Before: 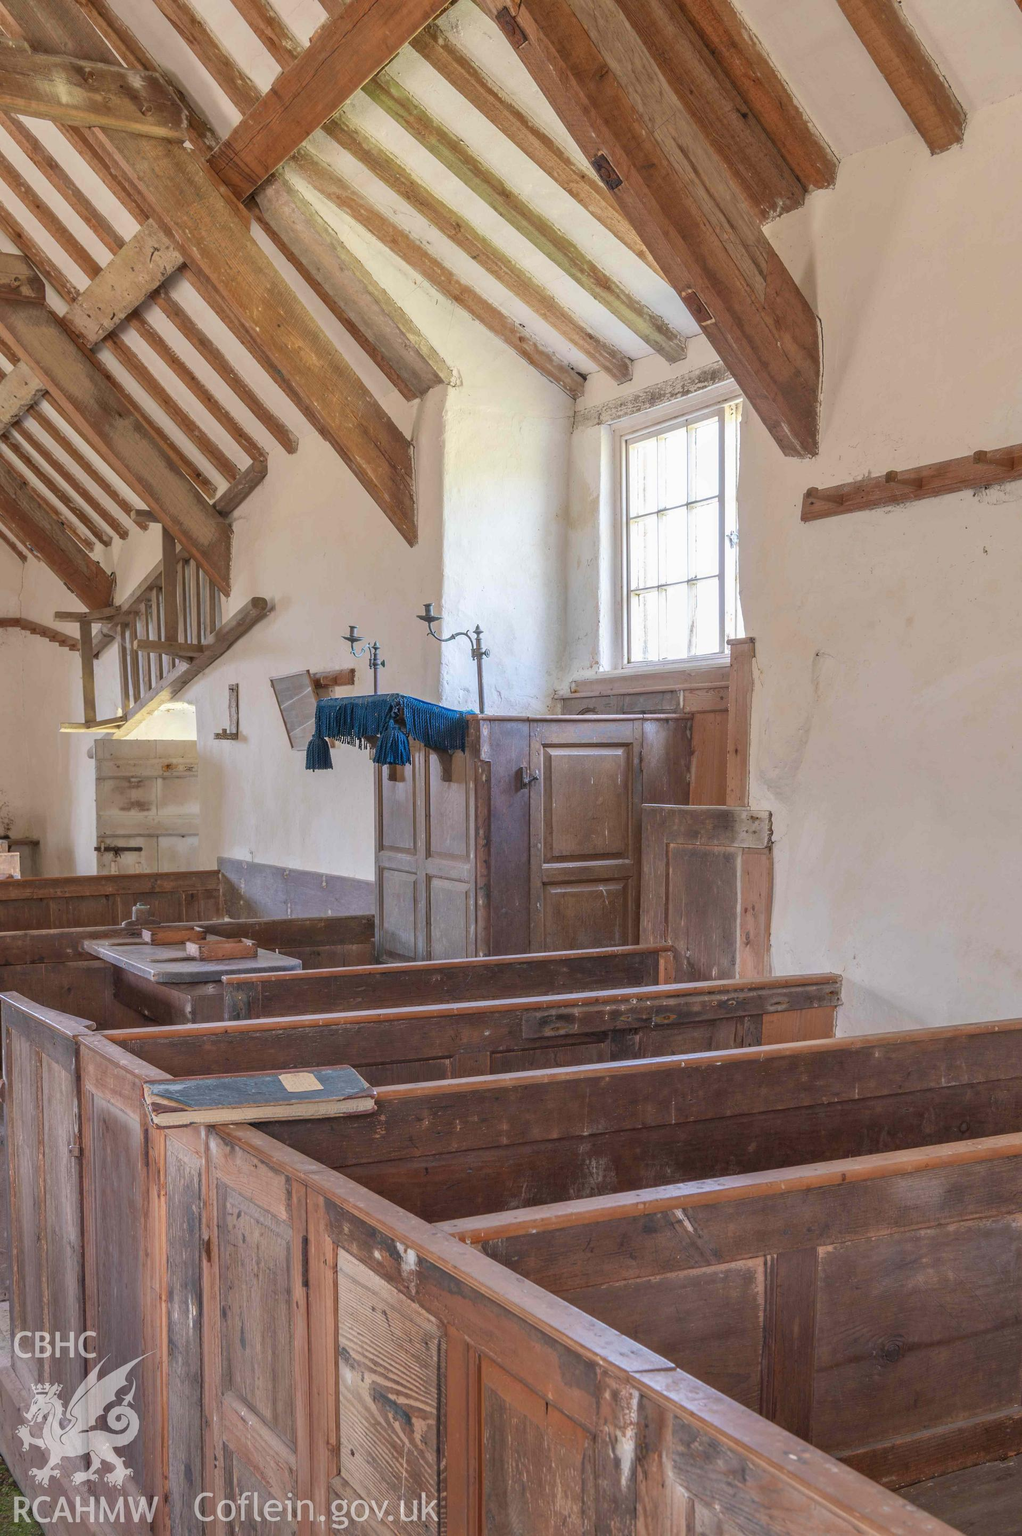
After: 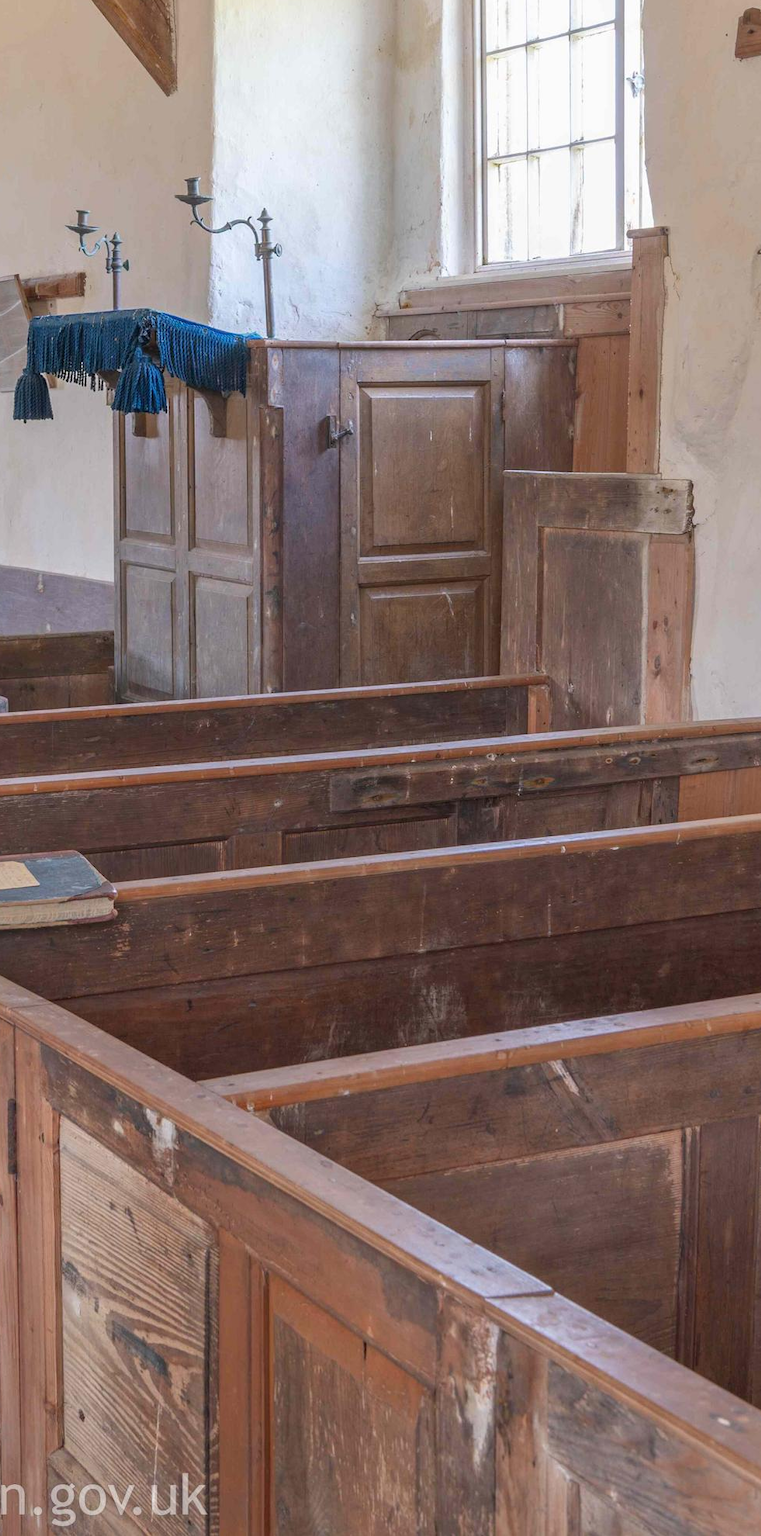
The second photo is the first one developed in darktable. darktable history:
crop and rotate: left 29.044%, top 31.365%, right 19.811%
